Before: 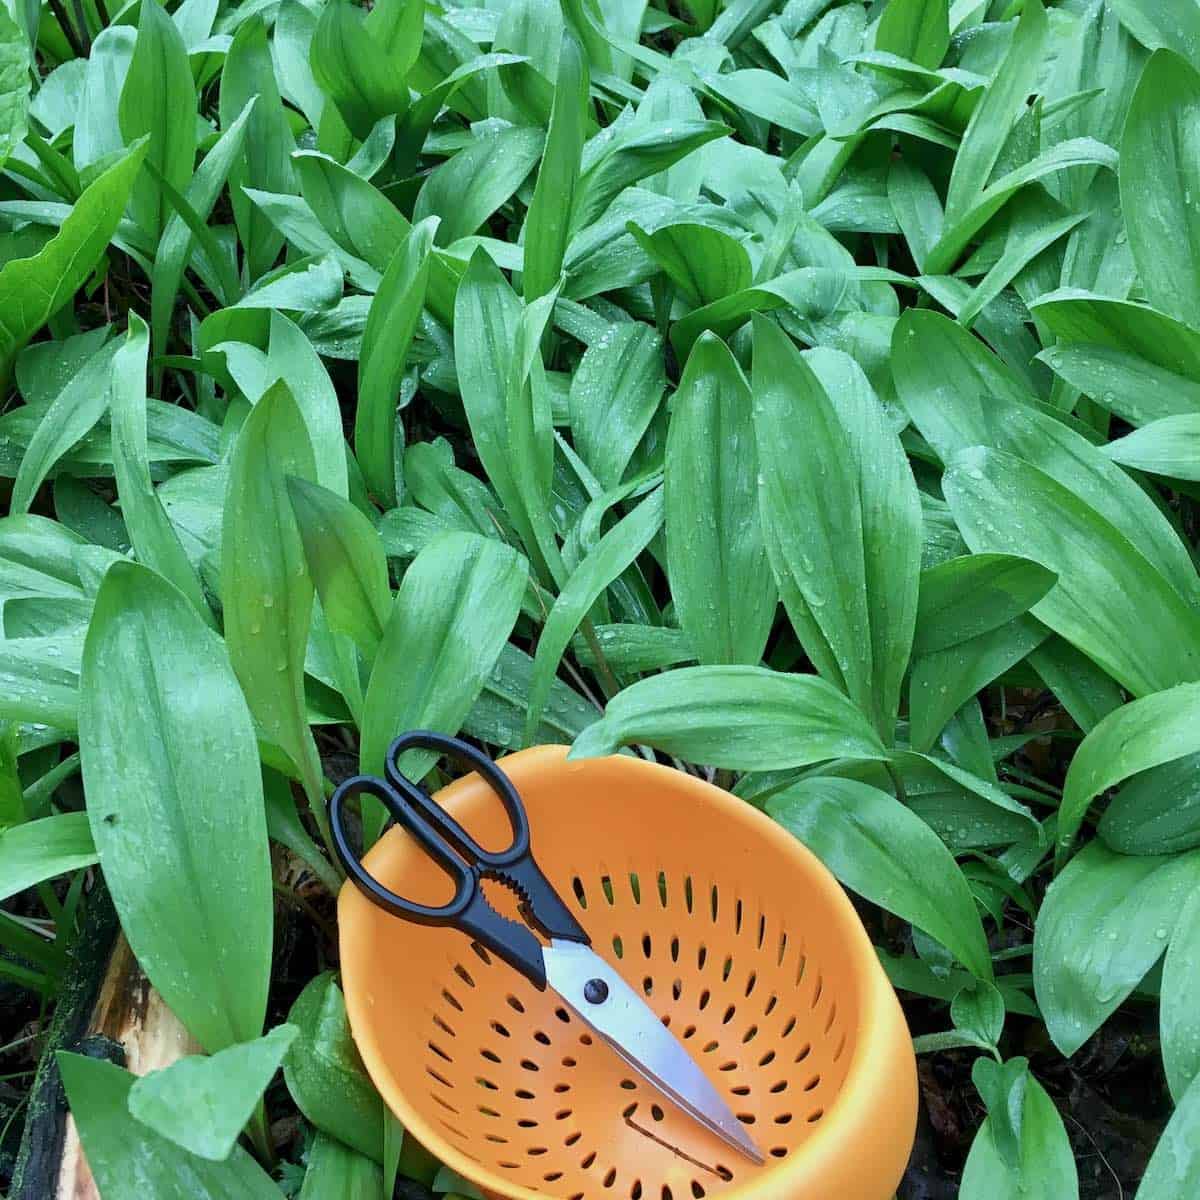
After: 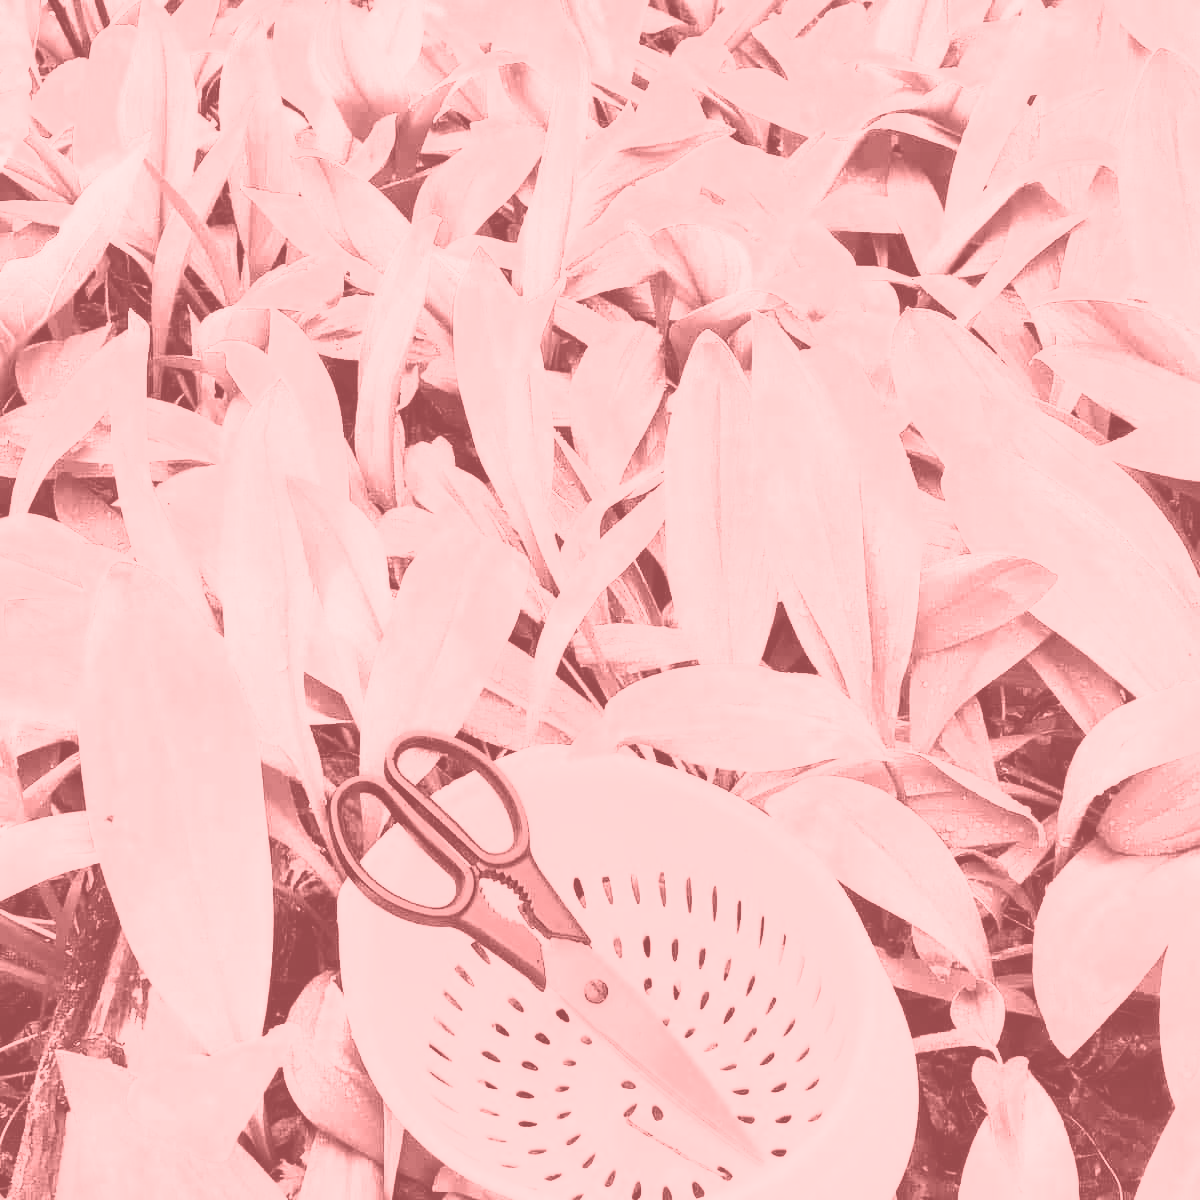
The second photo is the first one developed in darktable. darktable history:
white balance: red 1.188, blue 1.11
tone curve: curves: ch0 [(0, 0) (0.417, 0.851) (1, 1)]
tone equalizer: -8 EV -0.75 EV, -7 EV -0.7 EV, -6 EV -0.6 EV, -5 EV -0.4 EV, -3 EV 0.4 EV, -2 EV 0.6 EV, -1 EV 0.7 EV, +0 EV 0.75 EV, edges refinement/feathering 500, mask exposure compensation -1.57 EV, preserve details no
colorize: saturation 51%, source mix 50.67%, lightness 50.67%
color balance rgb: perceptual saturation grading › global saturation 25%, global vibrance 20%
